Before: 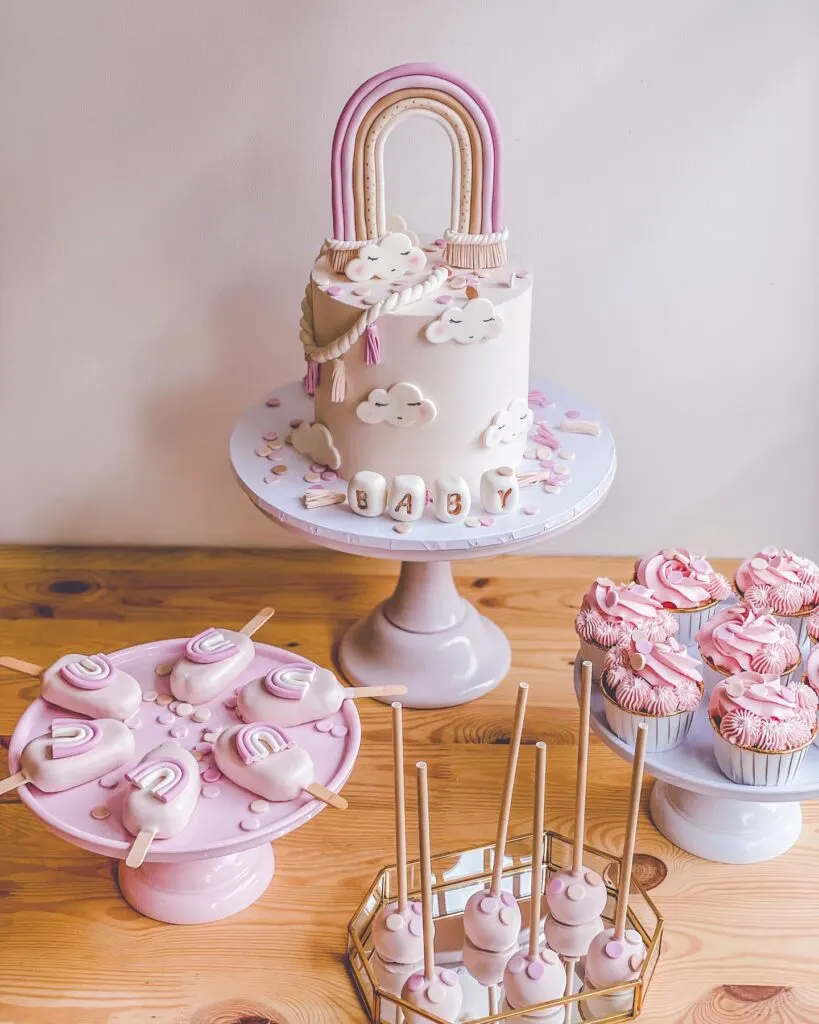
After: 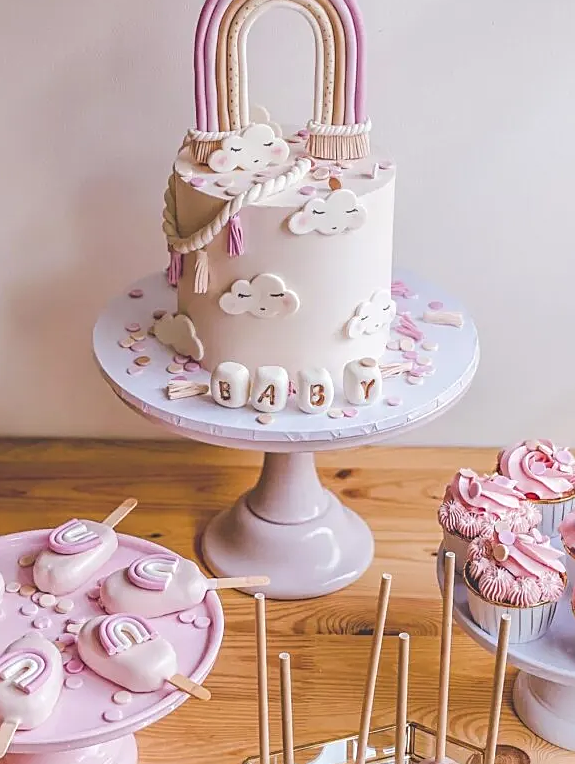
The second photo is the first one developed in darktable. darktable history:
crop and rotate: left 16.739%, top 10.704%, right 13.022%, bottom 14.636%
sharpen: on, module defaults
